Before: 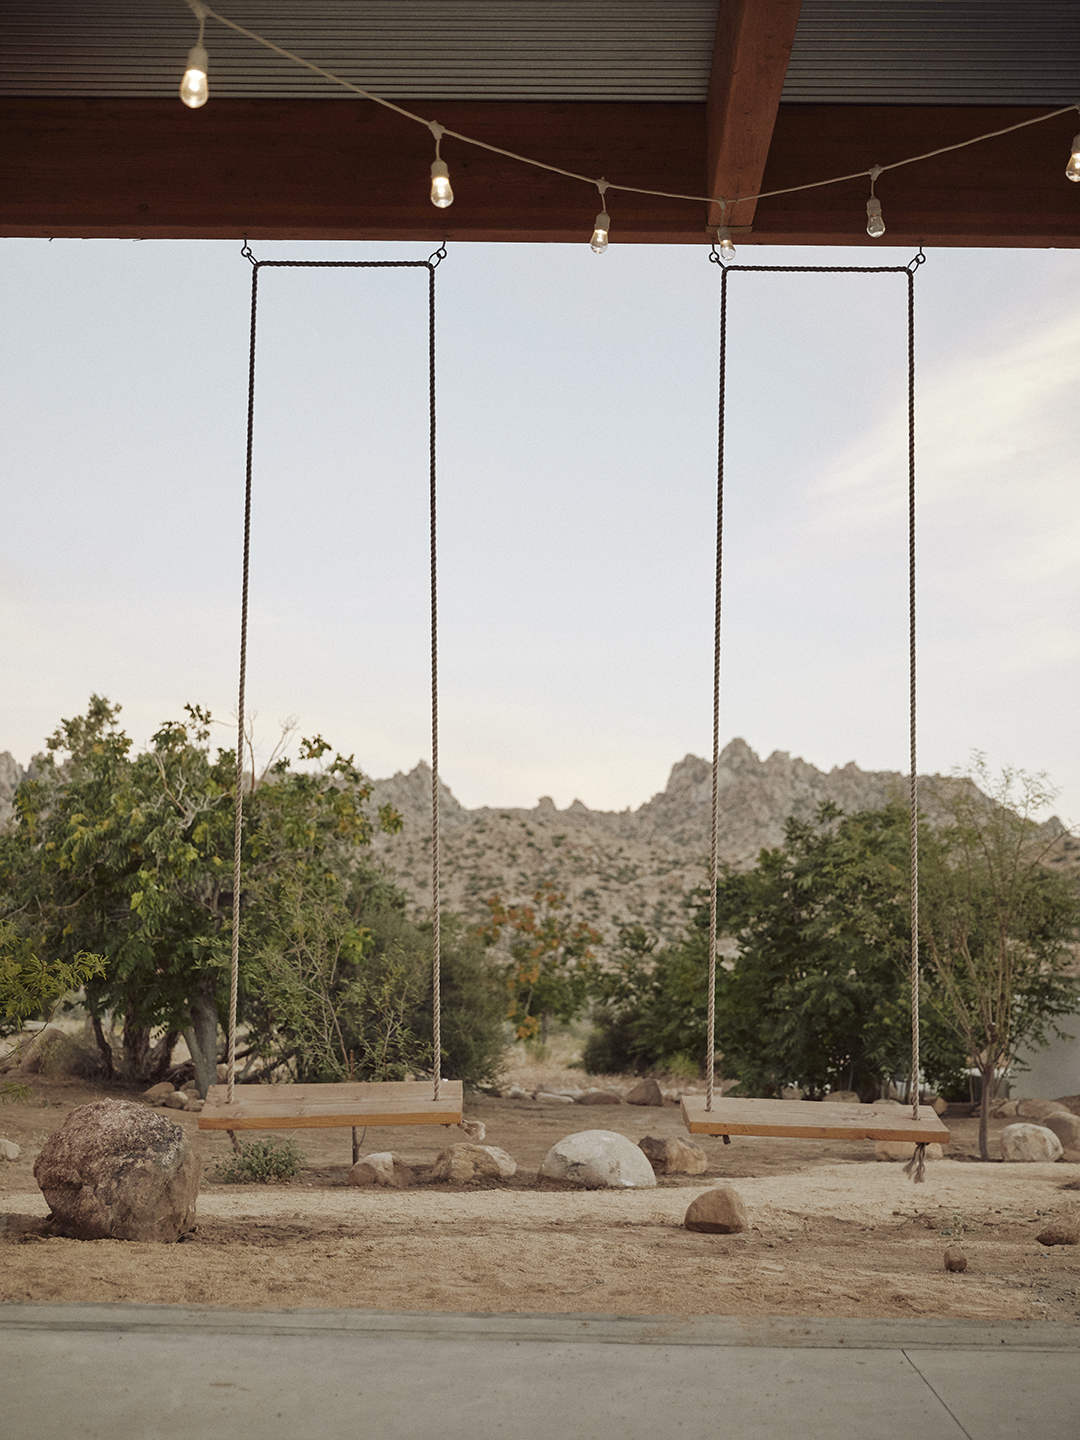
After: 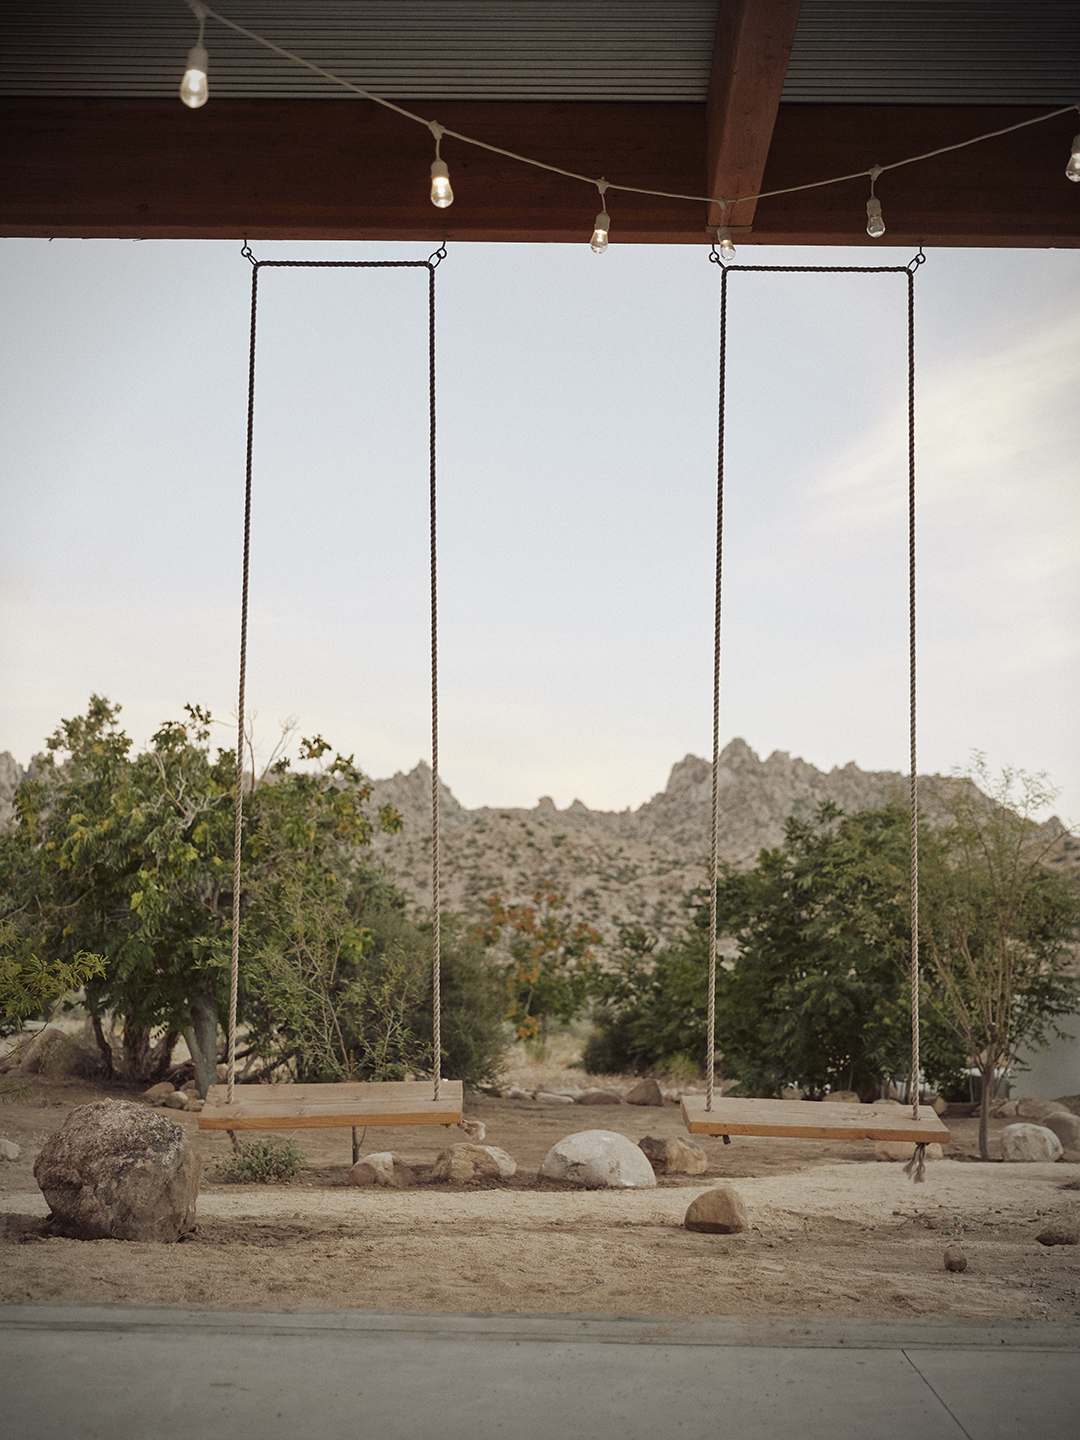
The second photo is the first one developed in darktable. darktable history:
vignetting: fall-off start 71.55%
